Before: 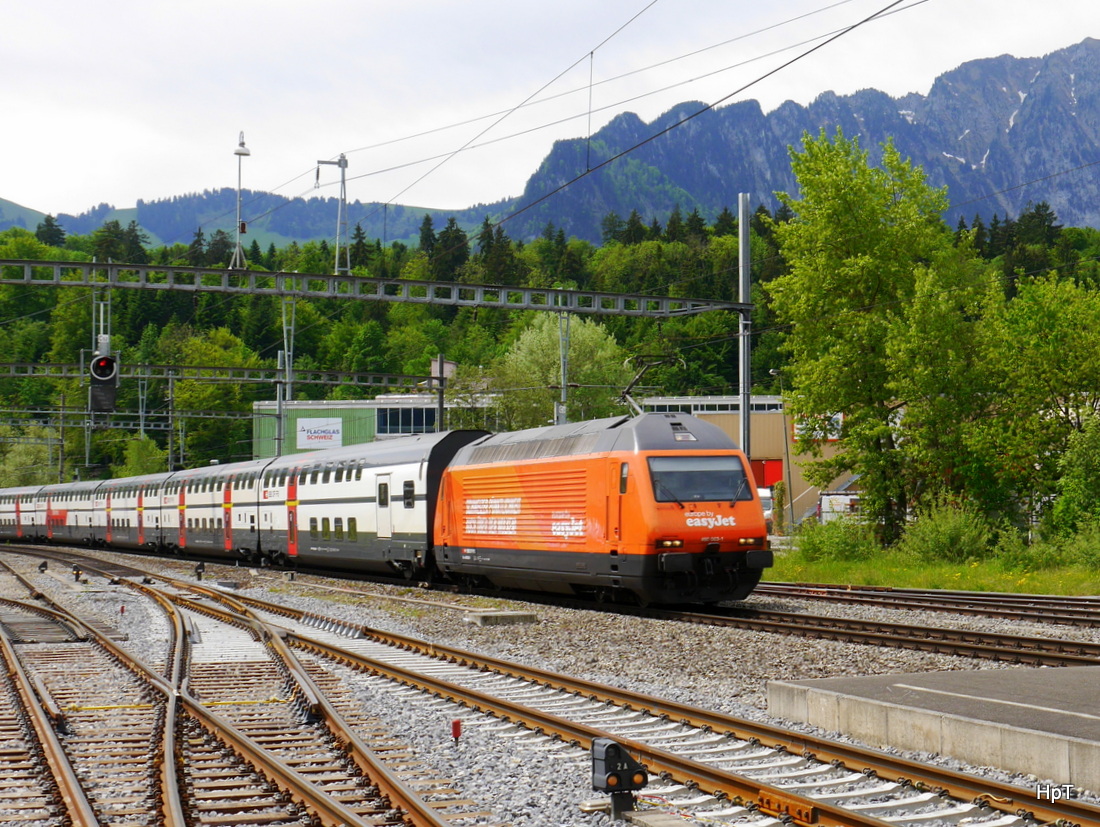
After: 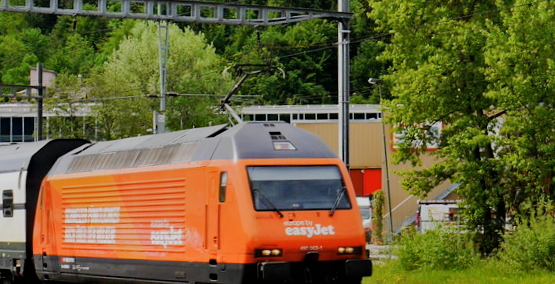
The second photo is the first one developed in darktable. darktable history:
haze removal: strength 0.304, distance 0.251, compatibility mode true, adaptive false
crop: left 36.476%, top 35.214%, right 13.021%, bottom 30.339%
shadows and highlights: soften with gaussian
filmic rgb: black relative exposure -7.47 EV, white relative exposure 4.82 EV, threshold 5.96 EV, hardness 3.39, enable highlight reconstruction true
